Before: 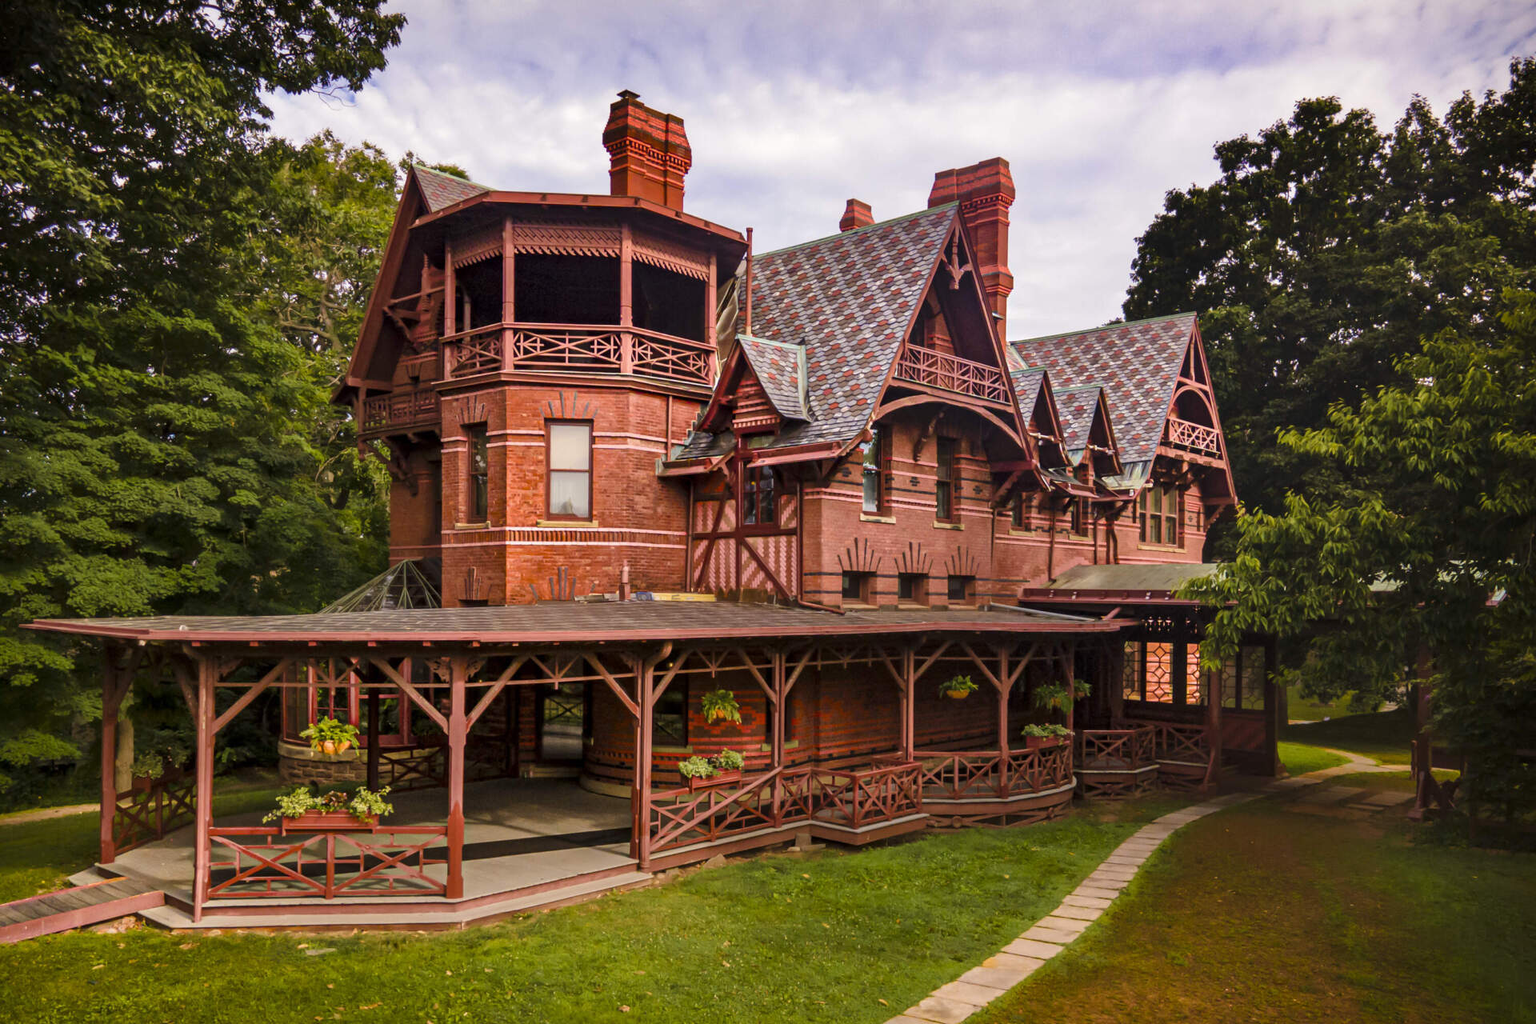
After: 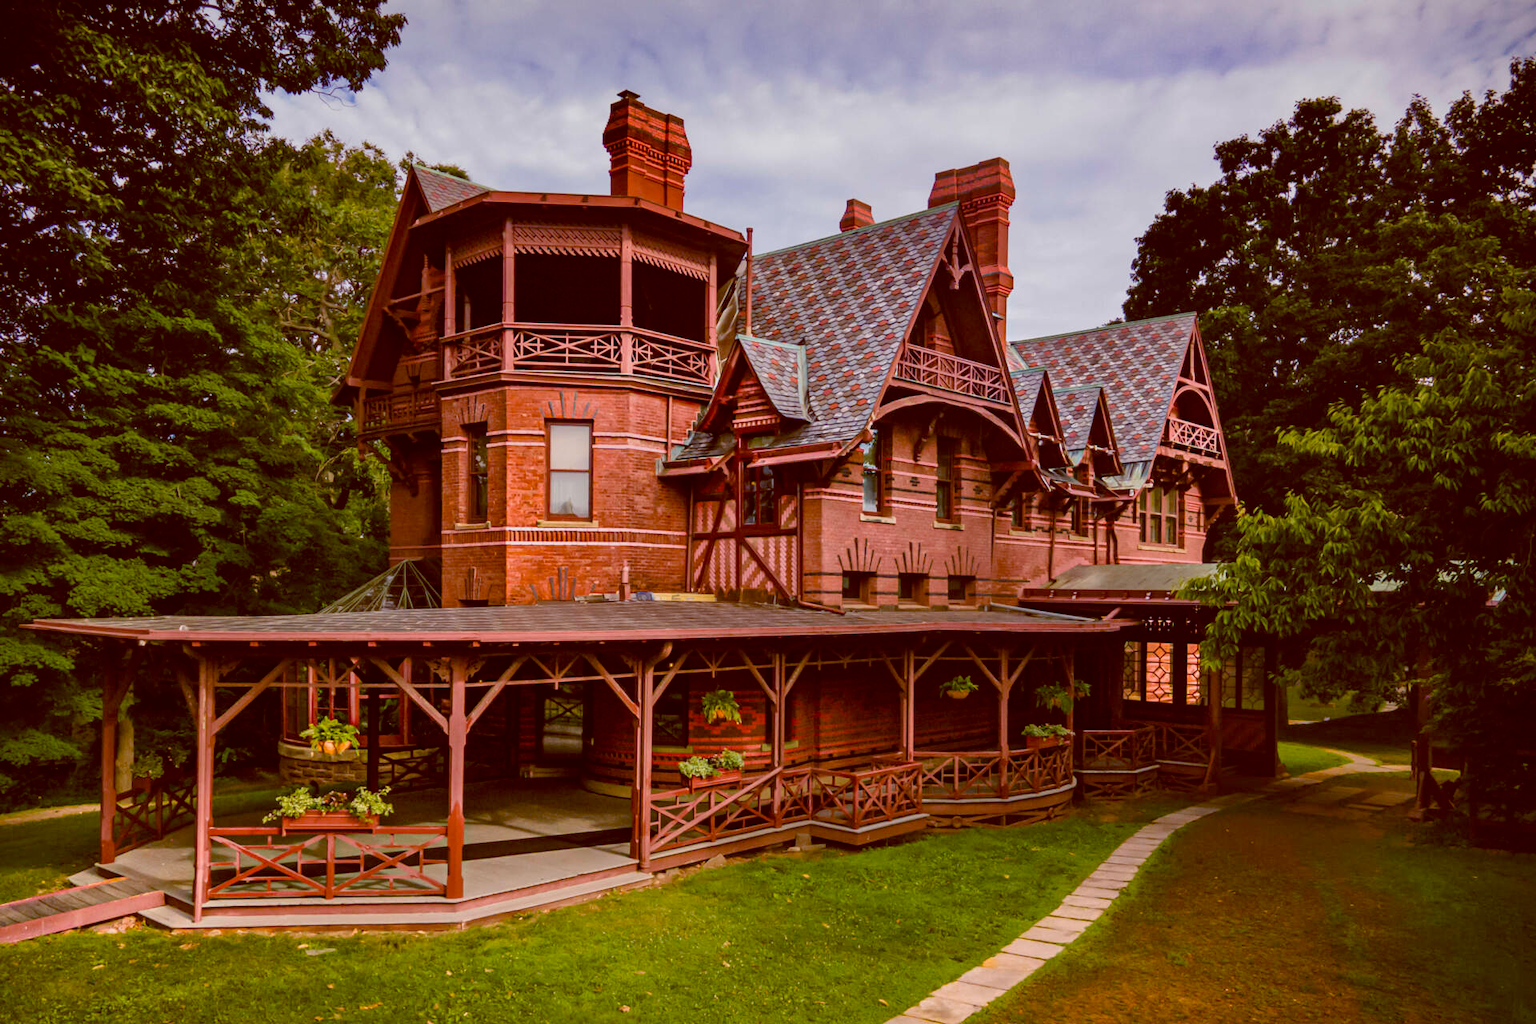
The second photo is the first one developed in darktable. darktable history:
color balance: lift [1, 1.015, 1.004, 0.985], gamma [1, 0.958, 0.971, 1.042], gain [1, 0.956, 0.977, 1.044]
graduated density: on, module defaults
